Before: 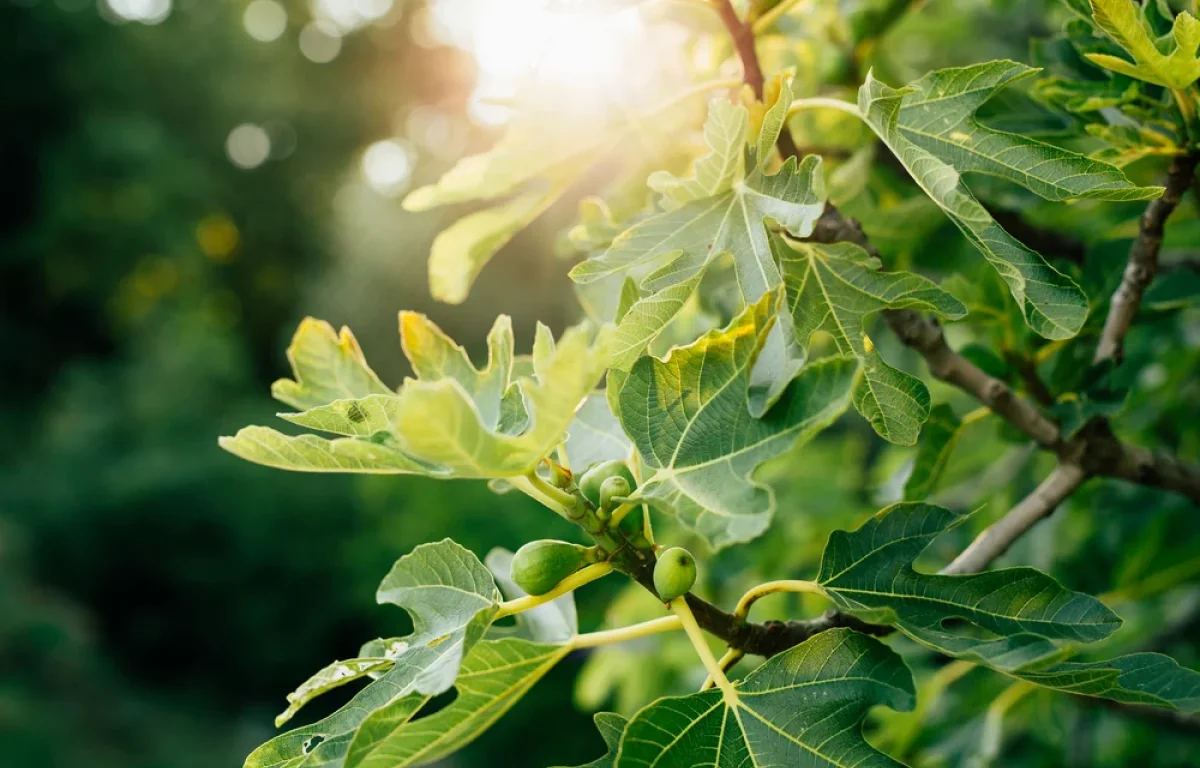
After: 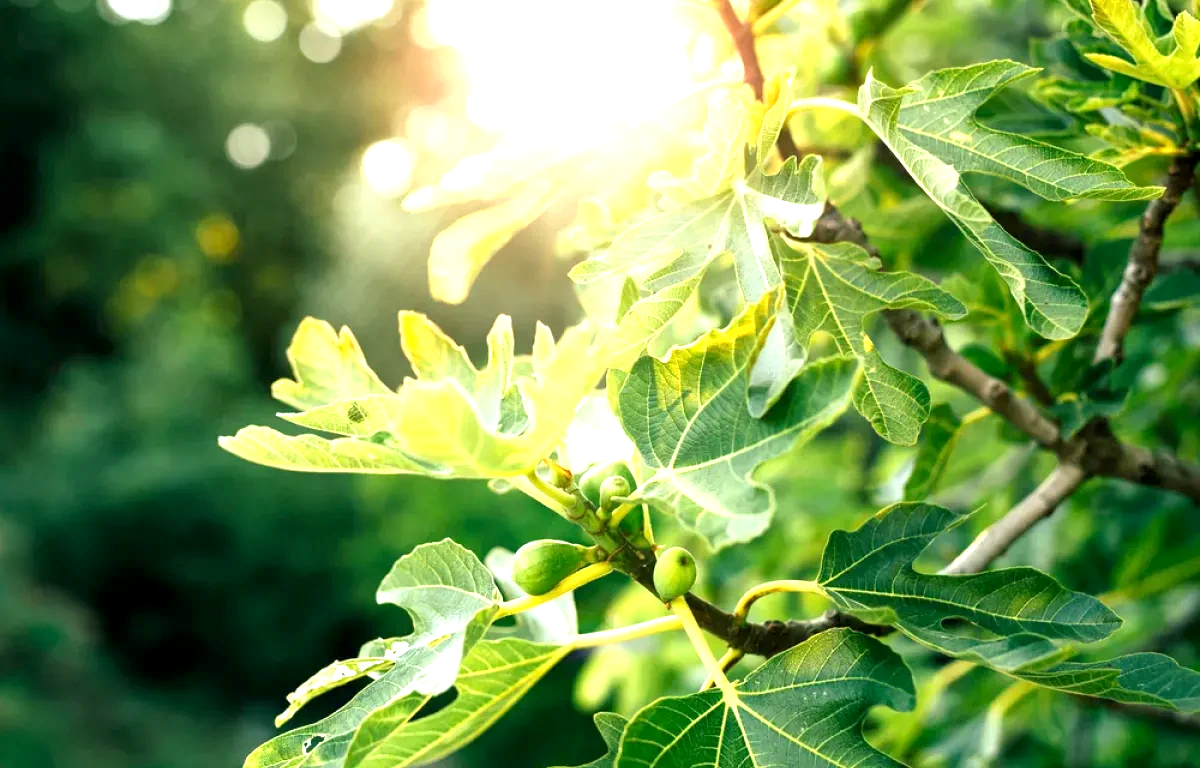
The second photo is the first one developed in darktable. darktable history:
exposure: black level correction 0.001, exposure 1.05 EV, compensate exposure bias true, compensate highlight preservation false
local contrast: highlights 100%, shadows 100%, detail 120%, midtone range 0.2
